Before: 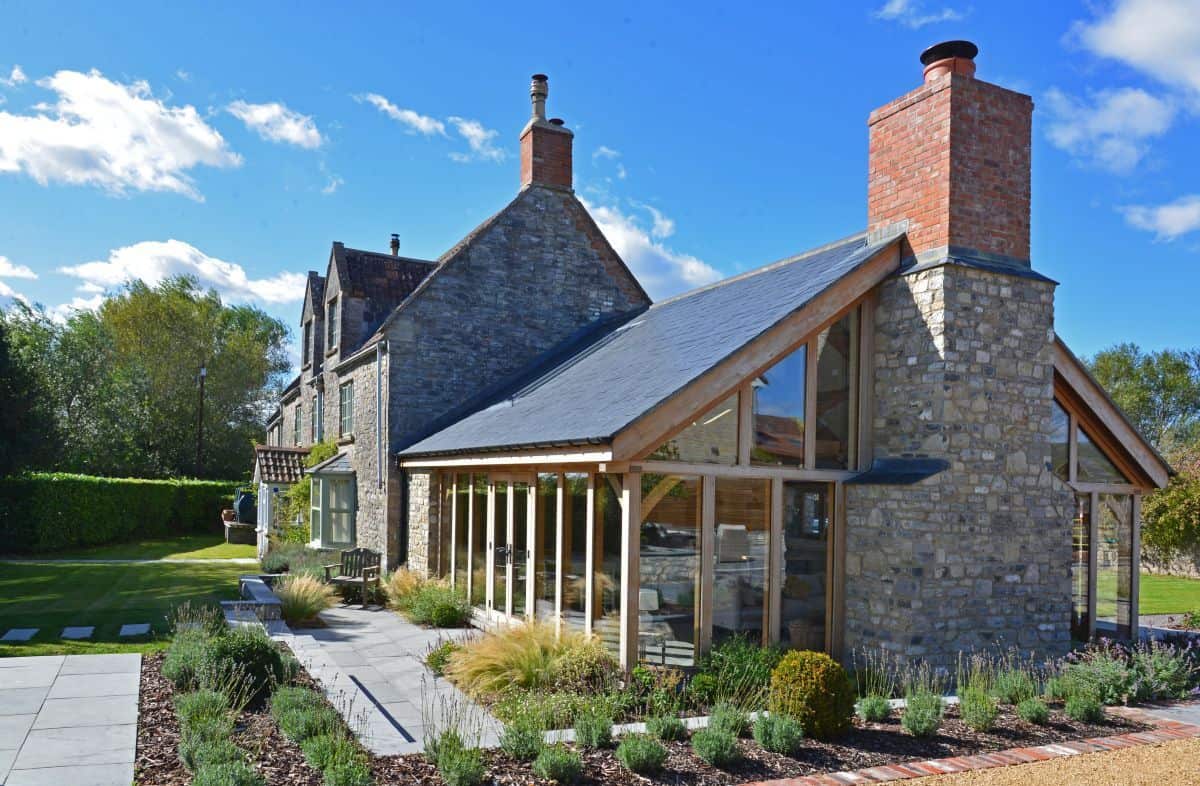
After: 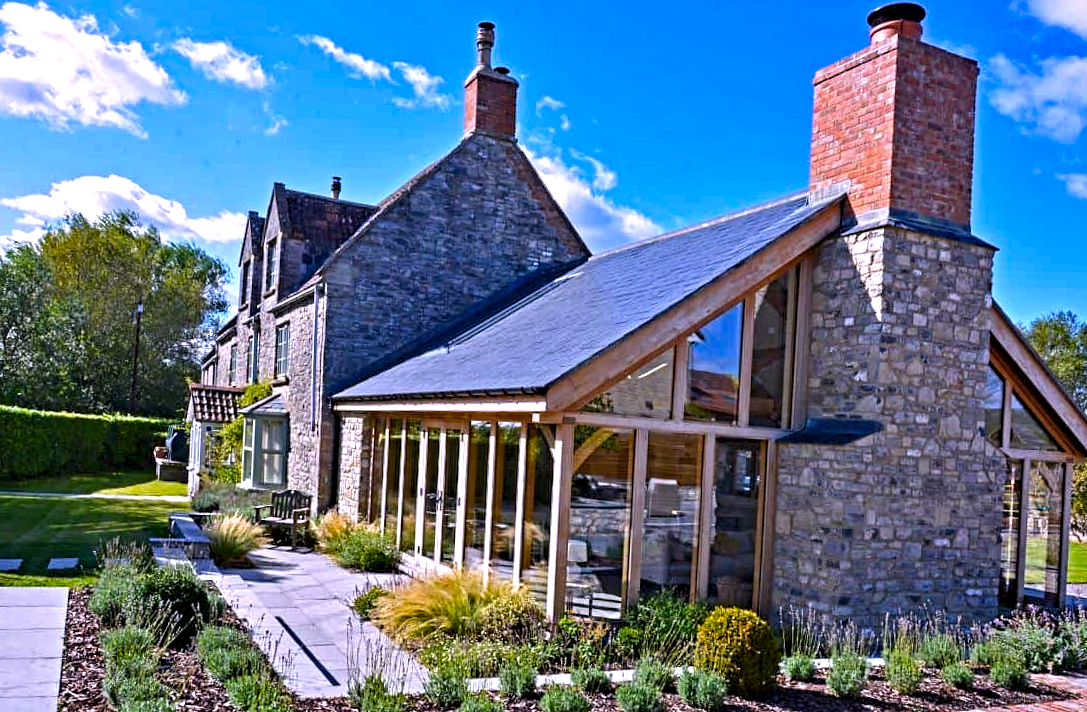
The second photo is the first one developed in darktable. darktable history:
white balance: red 1.042, blue 1.17
crop and rotate: angle -1.96°, left 3.097%, top 4.154%, right 1.586%, bottom 0.529%
color balance rgb: perceptual saturation grading › global saturation 30%, global vibrance 20%
contrast equalizer: octaves 7, y [[0.5, 0.542, 0.583, 0.625, 0.667, 0.708], [0.5 ×6], [0.5 ×6], [0 ×6], [0 ×6]]
color correction: highlights b* 3
